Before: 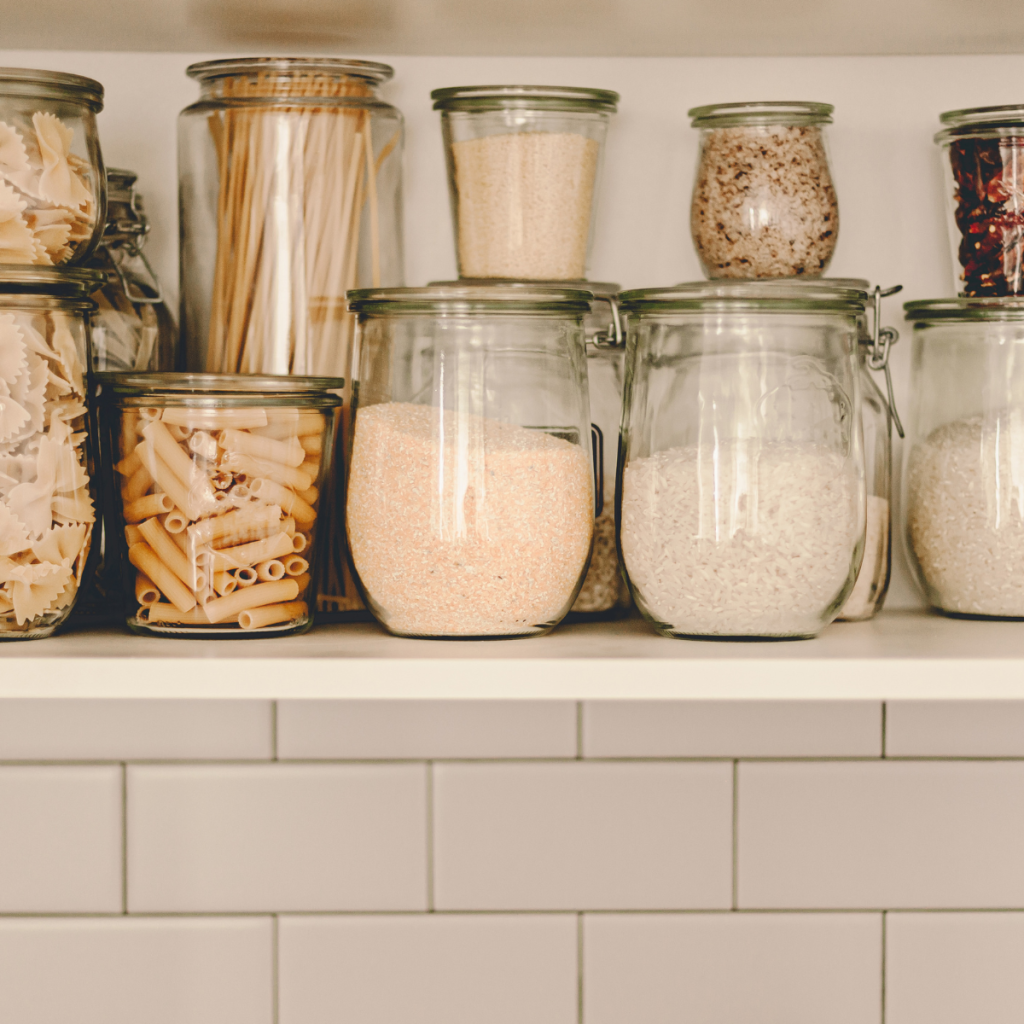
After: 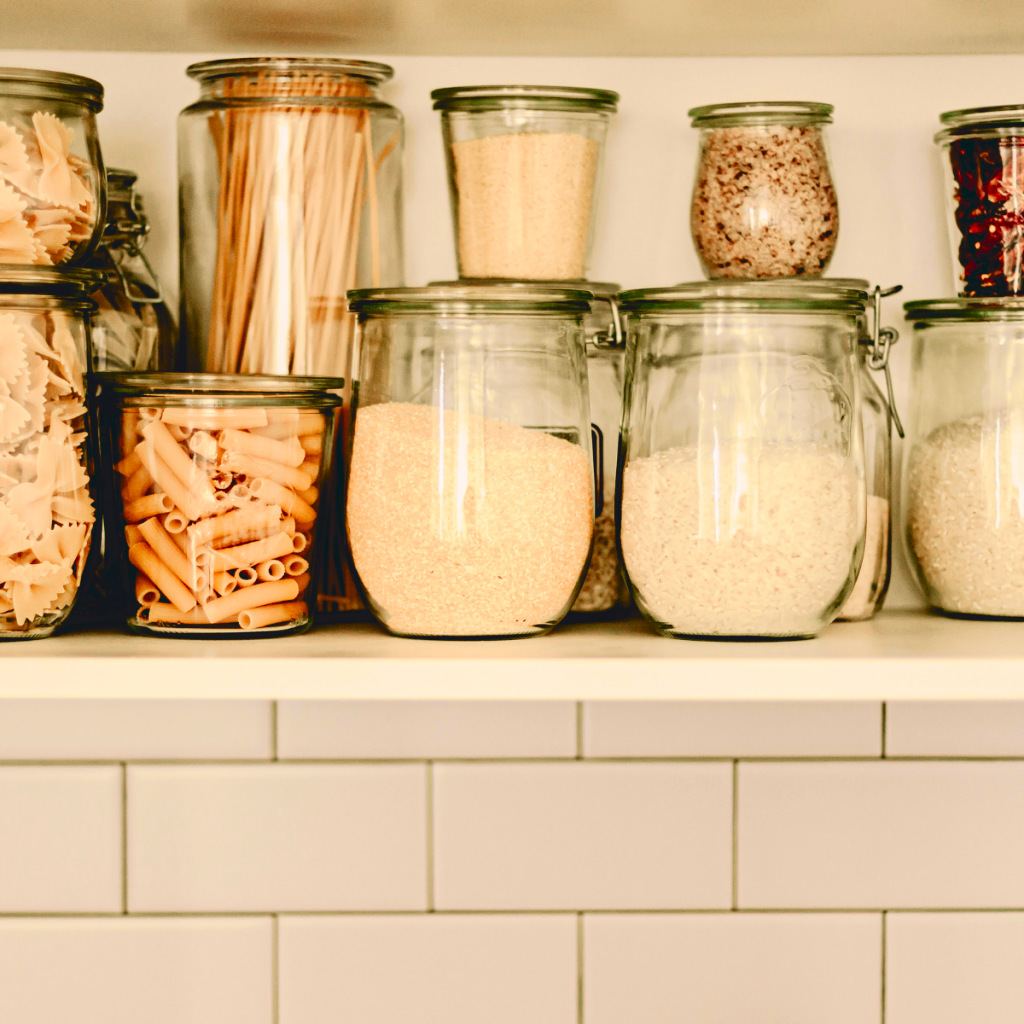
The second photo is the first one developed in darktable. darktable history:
color zones: curves: ch1 [(0, 0.523) (0.143, 0.545) (0.286, 0.52) (0.429, 0.506) (0.571, 0.503) (0.714, 0.503) (0.857, 0.508) (1, 0.523)]
tone curve: curves: ch0 [(0, 0.023) (0.137, 0.069) (0.249, 0.163) (0.487, 0.491) (0.778, 0.858) (0.896, 0.94) (1, 0.988)]; ch1 [(0, 0) (0.396, 0.369) (0.483, 0.459) (0.498, 0.5) (0.515, 0.517) (0.562, 0.6) (0.611, 0.667) (0.692, 0.744) (0.798, 0.863) (1, 1)]; ch2 [(0, 0) (0.426, 0.398) (0.483, 0.481) (0.503, 0.503) (0.526, 0.527) (0.549, 0.59) (0.62, 0.666) (0.705, 0.755) (0.985, 0.966)], color space Lab, independent channels
